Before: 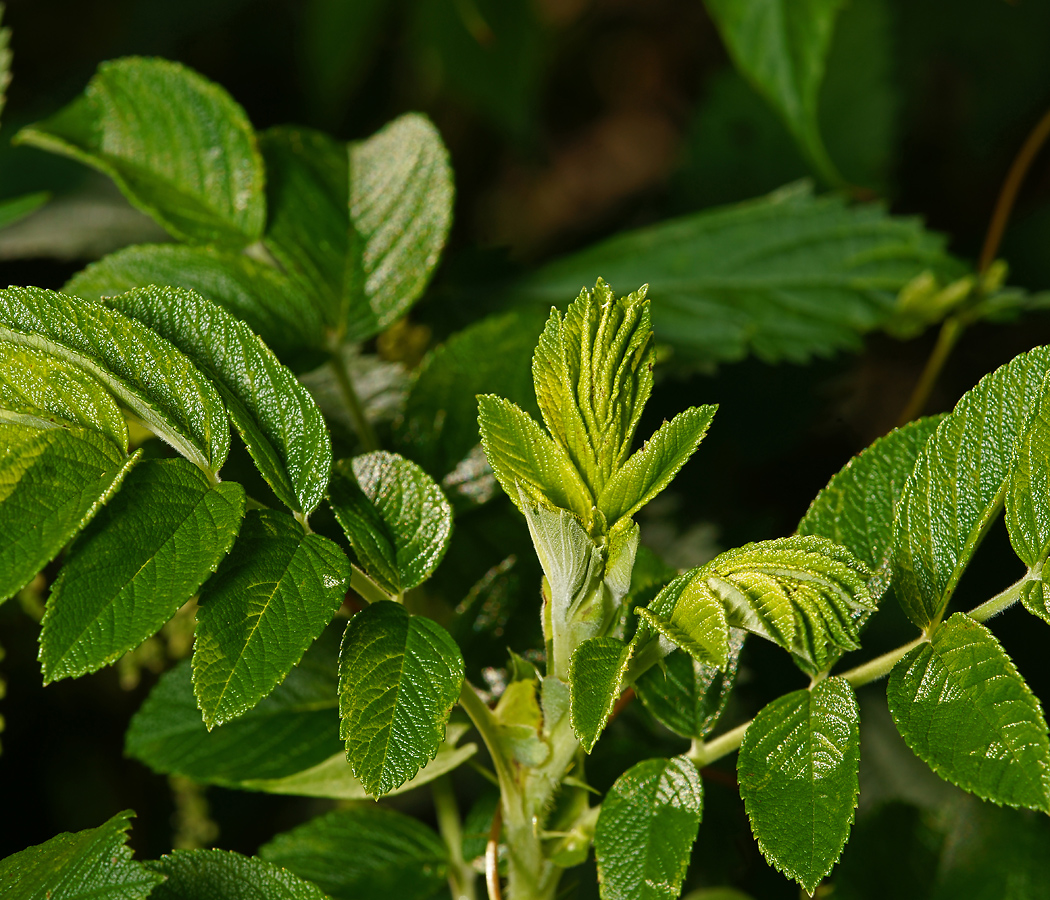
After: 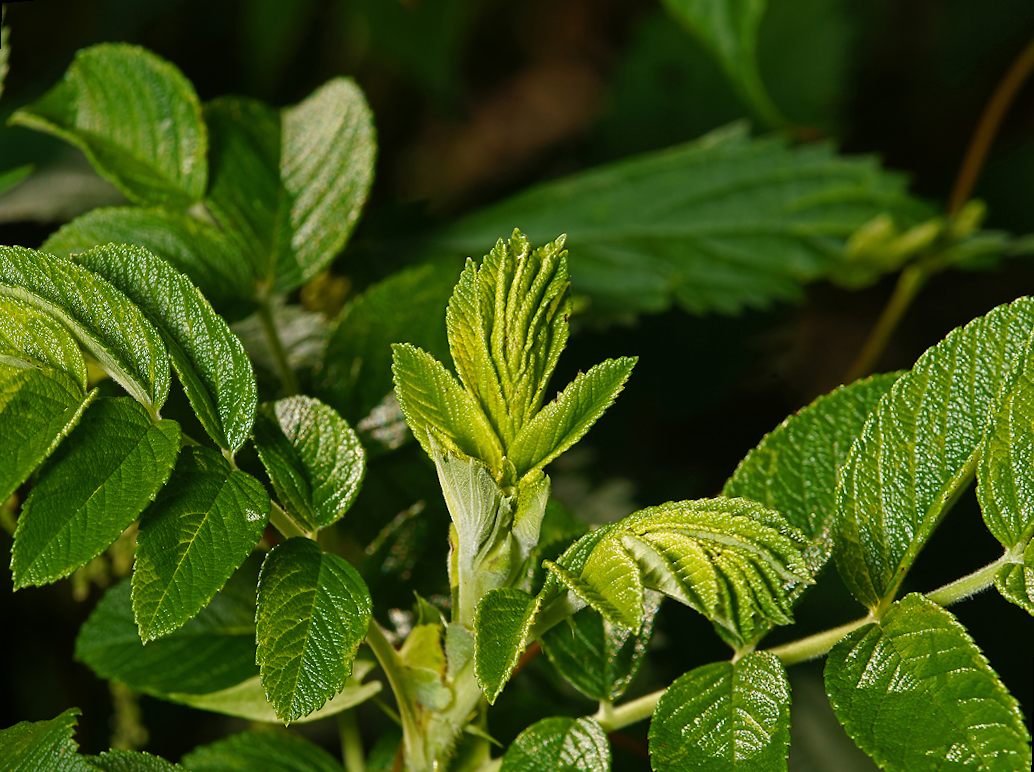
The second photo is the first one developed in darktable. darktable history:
rotate and perspective: rotation 1.69°, lens shift (vertical) -0.023, lens shift (horizontal) -0.291, crop left 0.025, crop right 0.988, crop top 0.092, crop bottom 0.842
bloom: size 9%, threshold 100%, strength 7%
